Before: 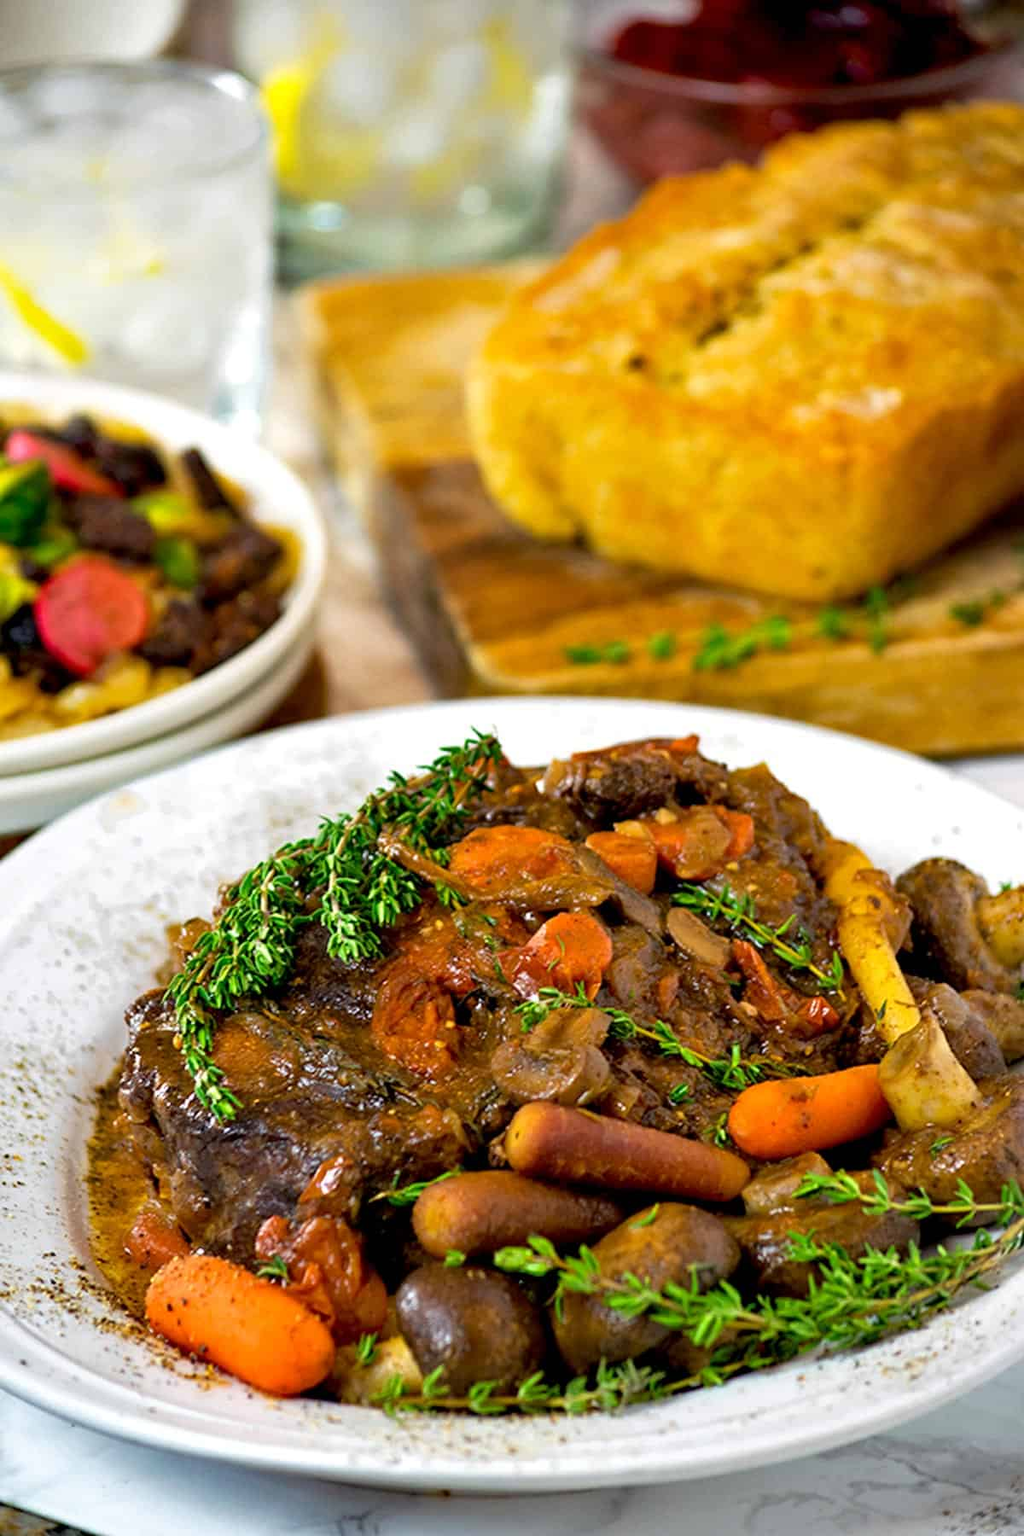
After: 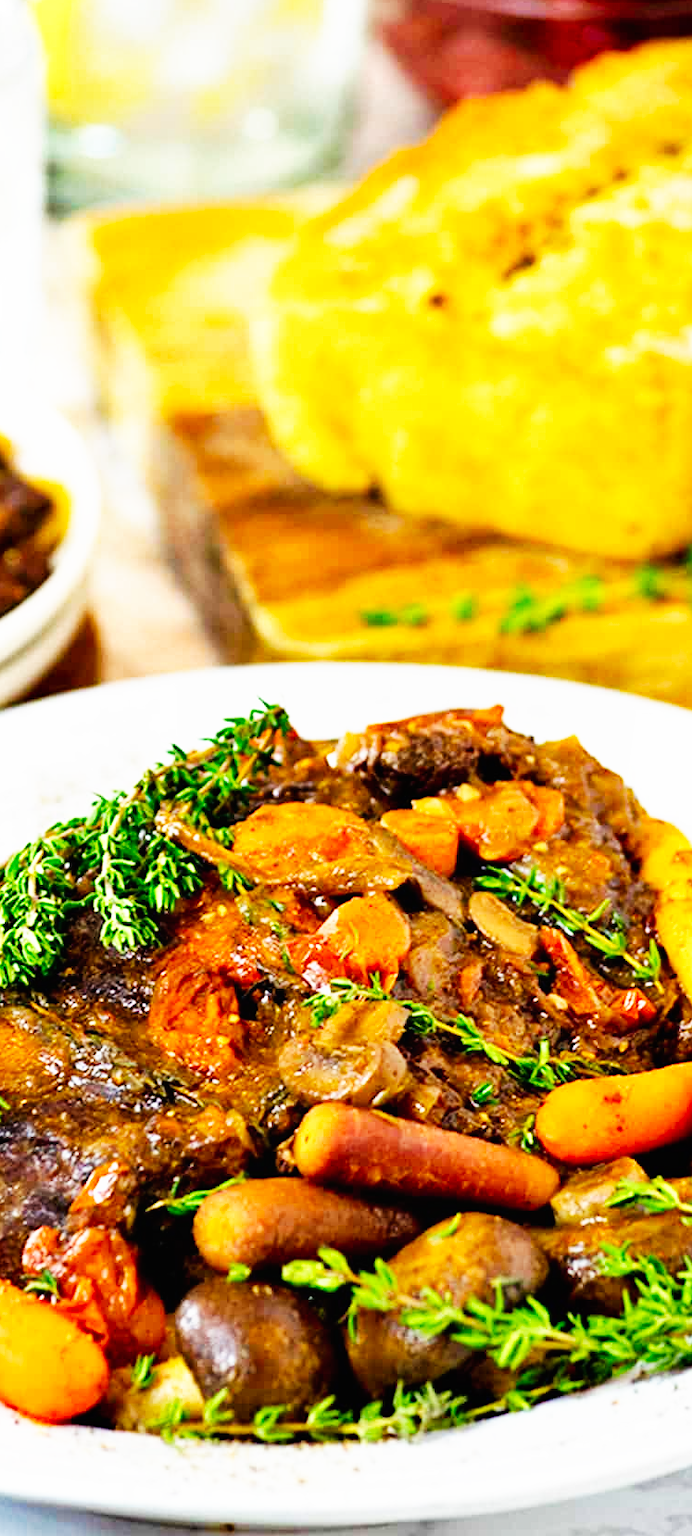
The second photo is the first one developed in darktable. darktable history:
base curve: curves: ch0 [(0, 0) (0.007, 0.004) (0.027, 0.03) (0.046, 0.07) (0.207, 0.54) (0.442, 0.872) (0.673, 0.972) (1, 1)], preserve colors none
crop and rotate: left 22.918%, top 5.629%, right 14.711%, bottom 2.247%
local contrast: mode bilateral grid, contrast 100, coarseness 100, detail 94%, midtone range 0.2
